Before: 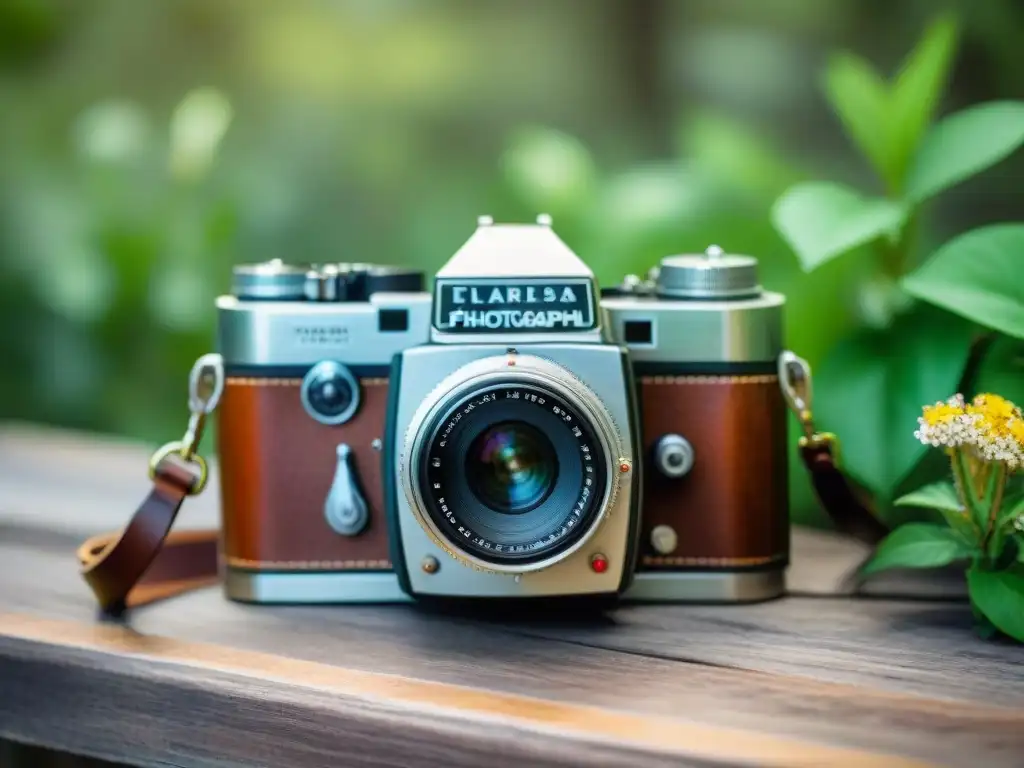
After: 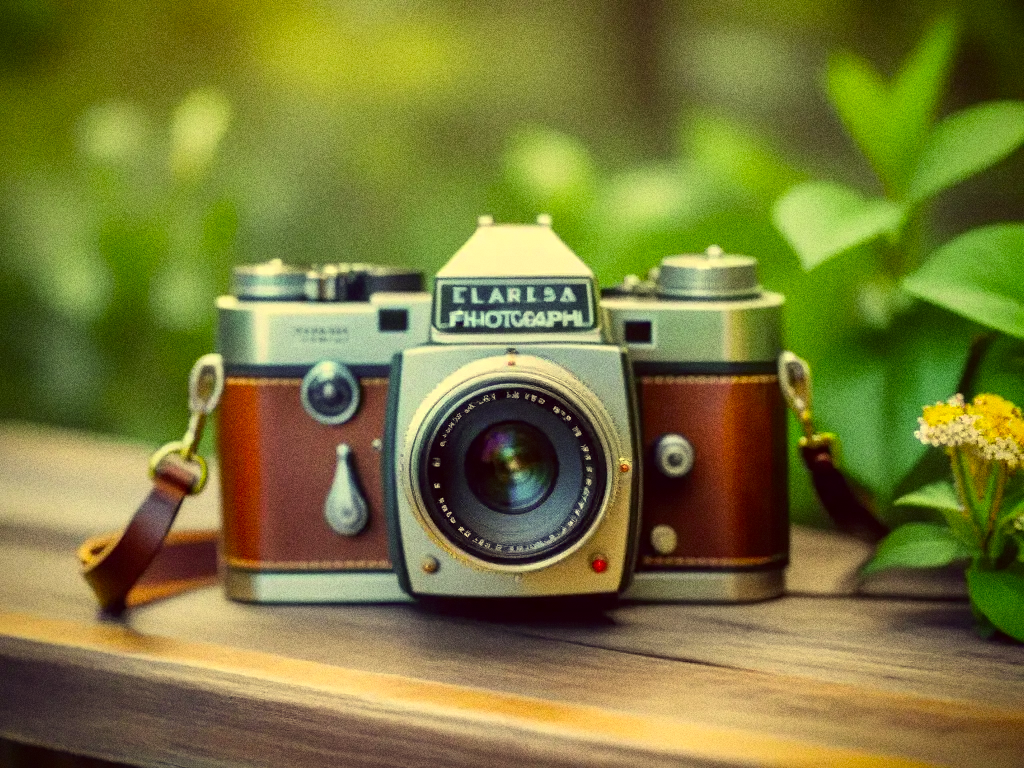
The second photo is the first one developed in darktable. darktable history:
color correction: highlights a* -0.482, highlights b* 40, shadows a* 9.8, shadows b* -0.161
grain: coarseness 0.09 ISO, strength 40%
vignetting: fall-off start 88.53%, fall-off radius 44.2%, saturation 0.376, width/height ratio 1.161
